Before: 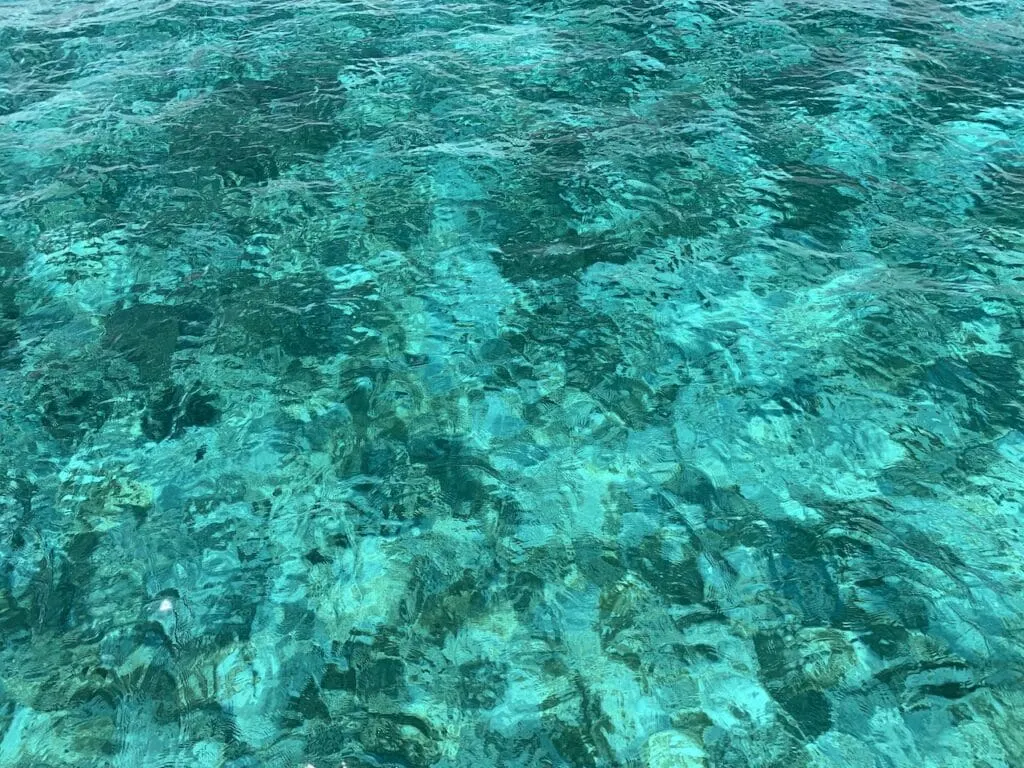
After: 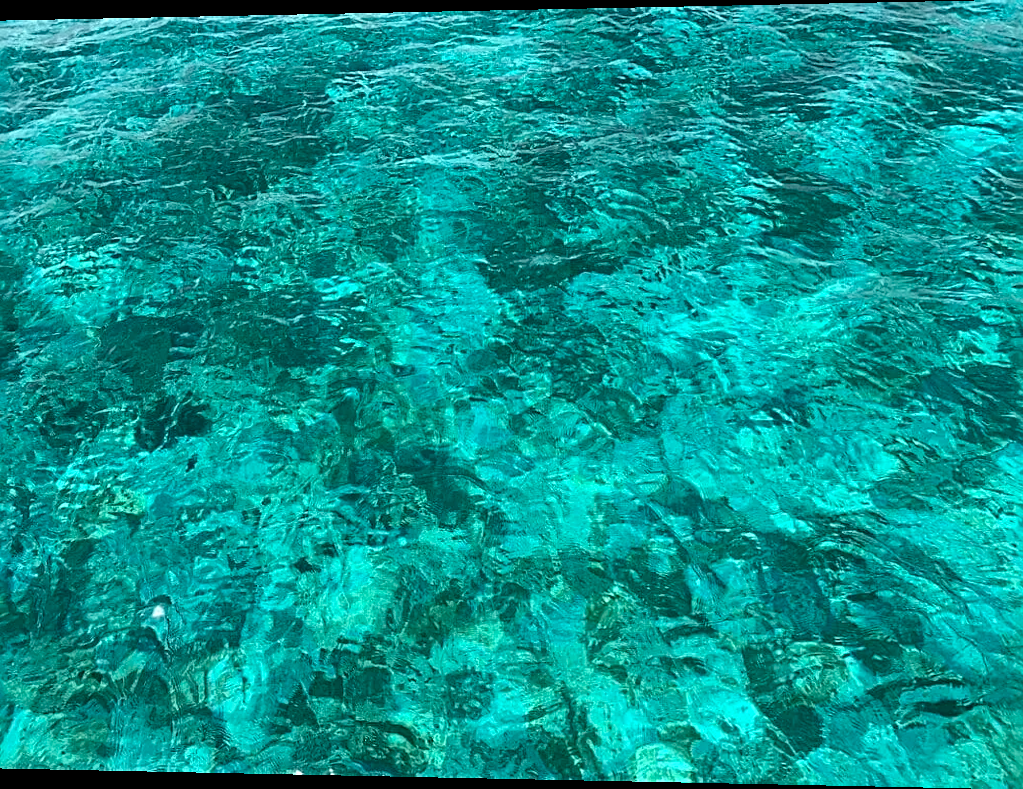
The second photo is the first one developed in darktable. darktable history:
sharpen: radius 2.767
rotate and perspective: lens shift (horizontal) -0.055, automatic cropping off
